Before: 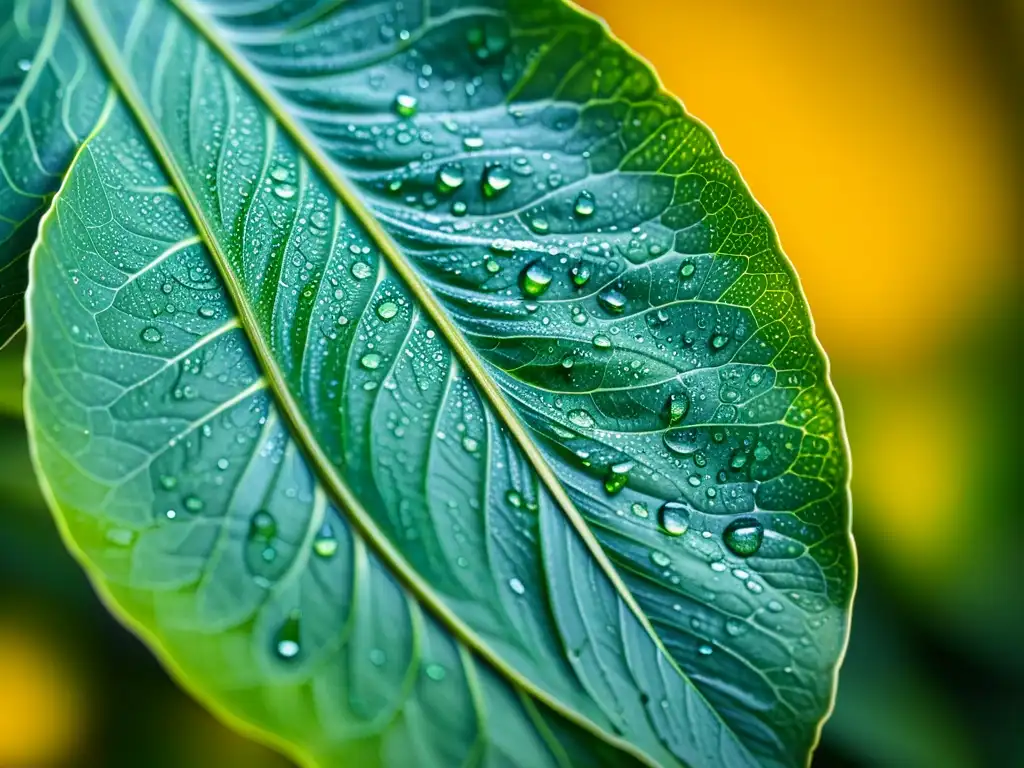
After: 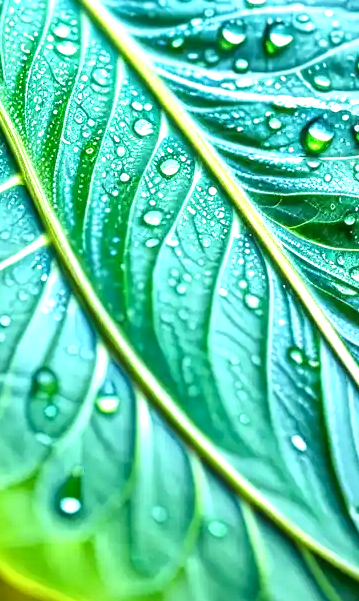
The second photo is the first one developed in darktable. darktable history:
crop and rotate: left 21.336%, top 18.652%, right 43.575%, bottom 2.972%
exposure: black level correction 0, exposure 1.099 EV, compensate exposure bias true, compensate highlight preservation false
local contrast: detail 130%
